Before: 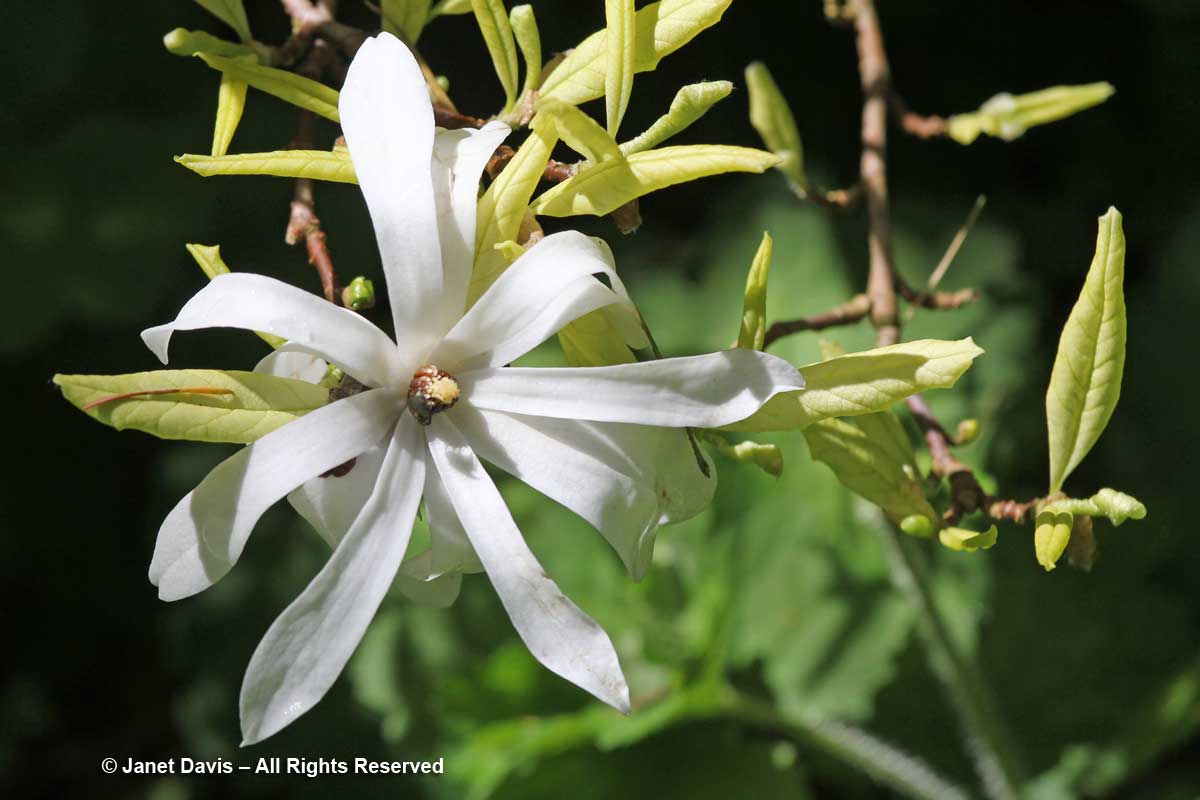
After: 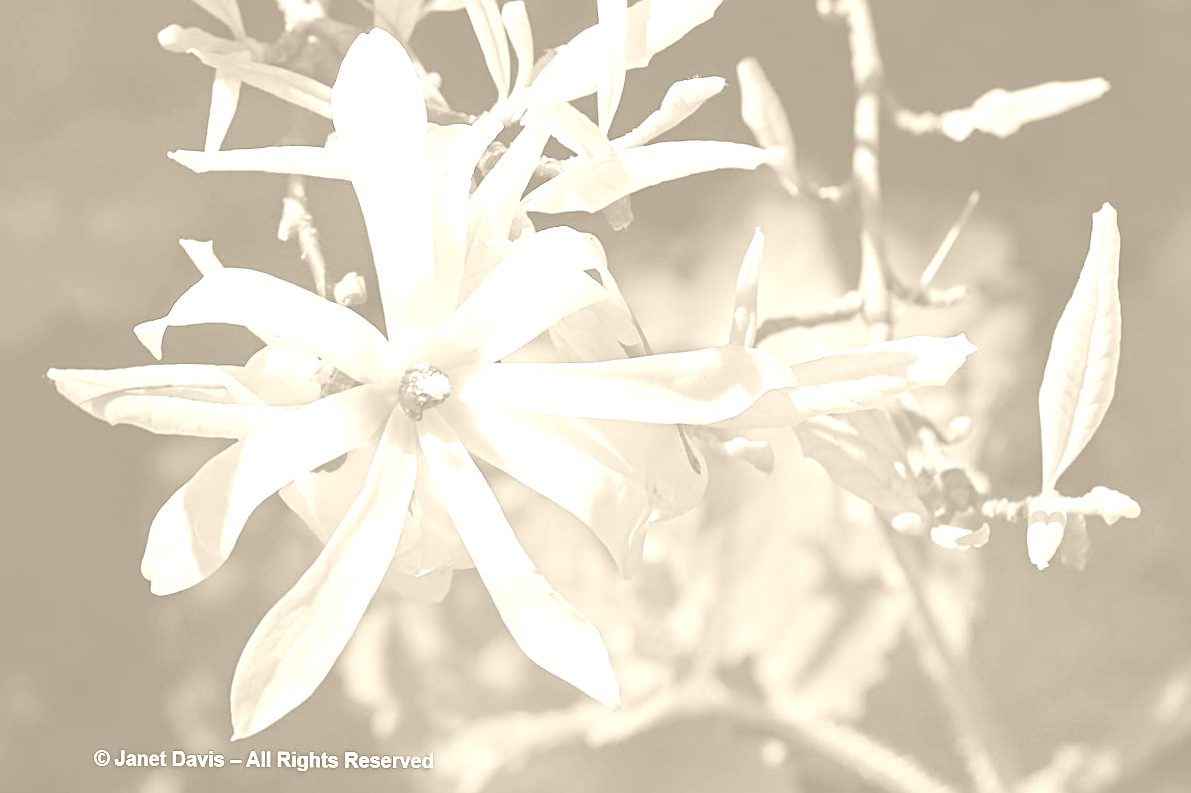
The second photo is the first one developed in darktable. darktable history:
colorize: hue 36°, saturation 71%, lightness 80.79%
sharpen: on, module defaults
rotate and perspective: rotation 0.192°, lens shift (horizontal) -0.015, crop left 0.005, crop right 0.996, crop top 0.006, crop bottom 0.99
